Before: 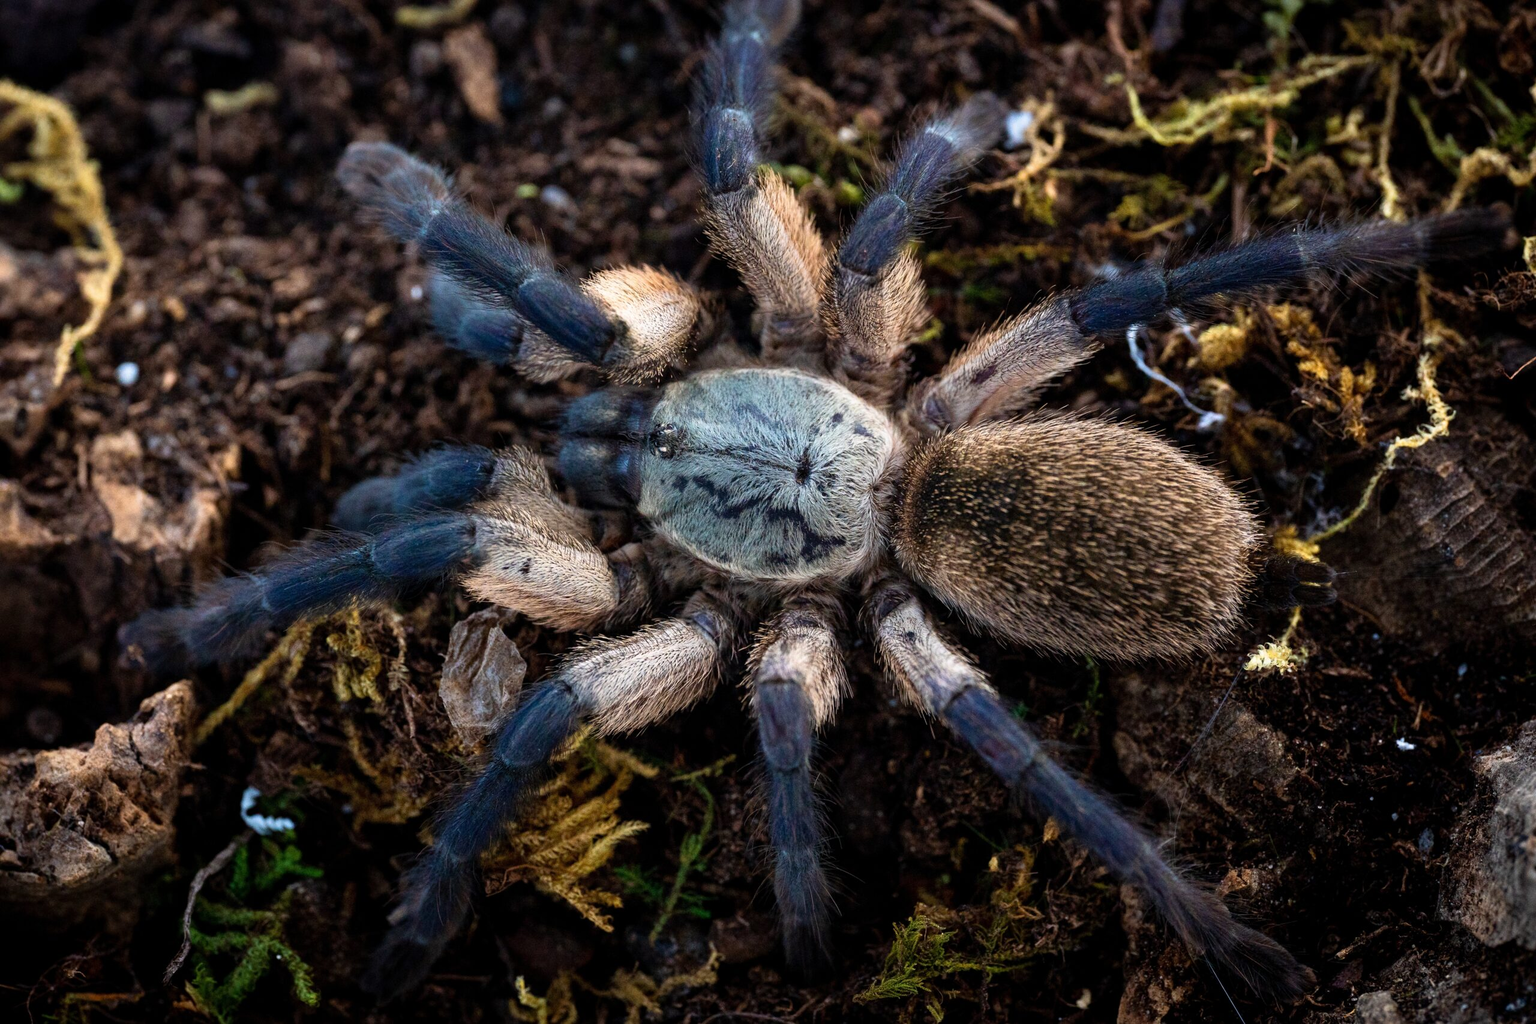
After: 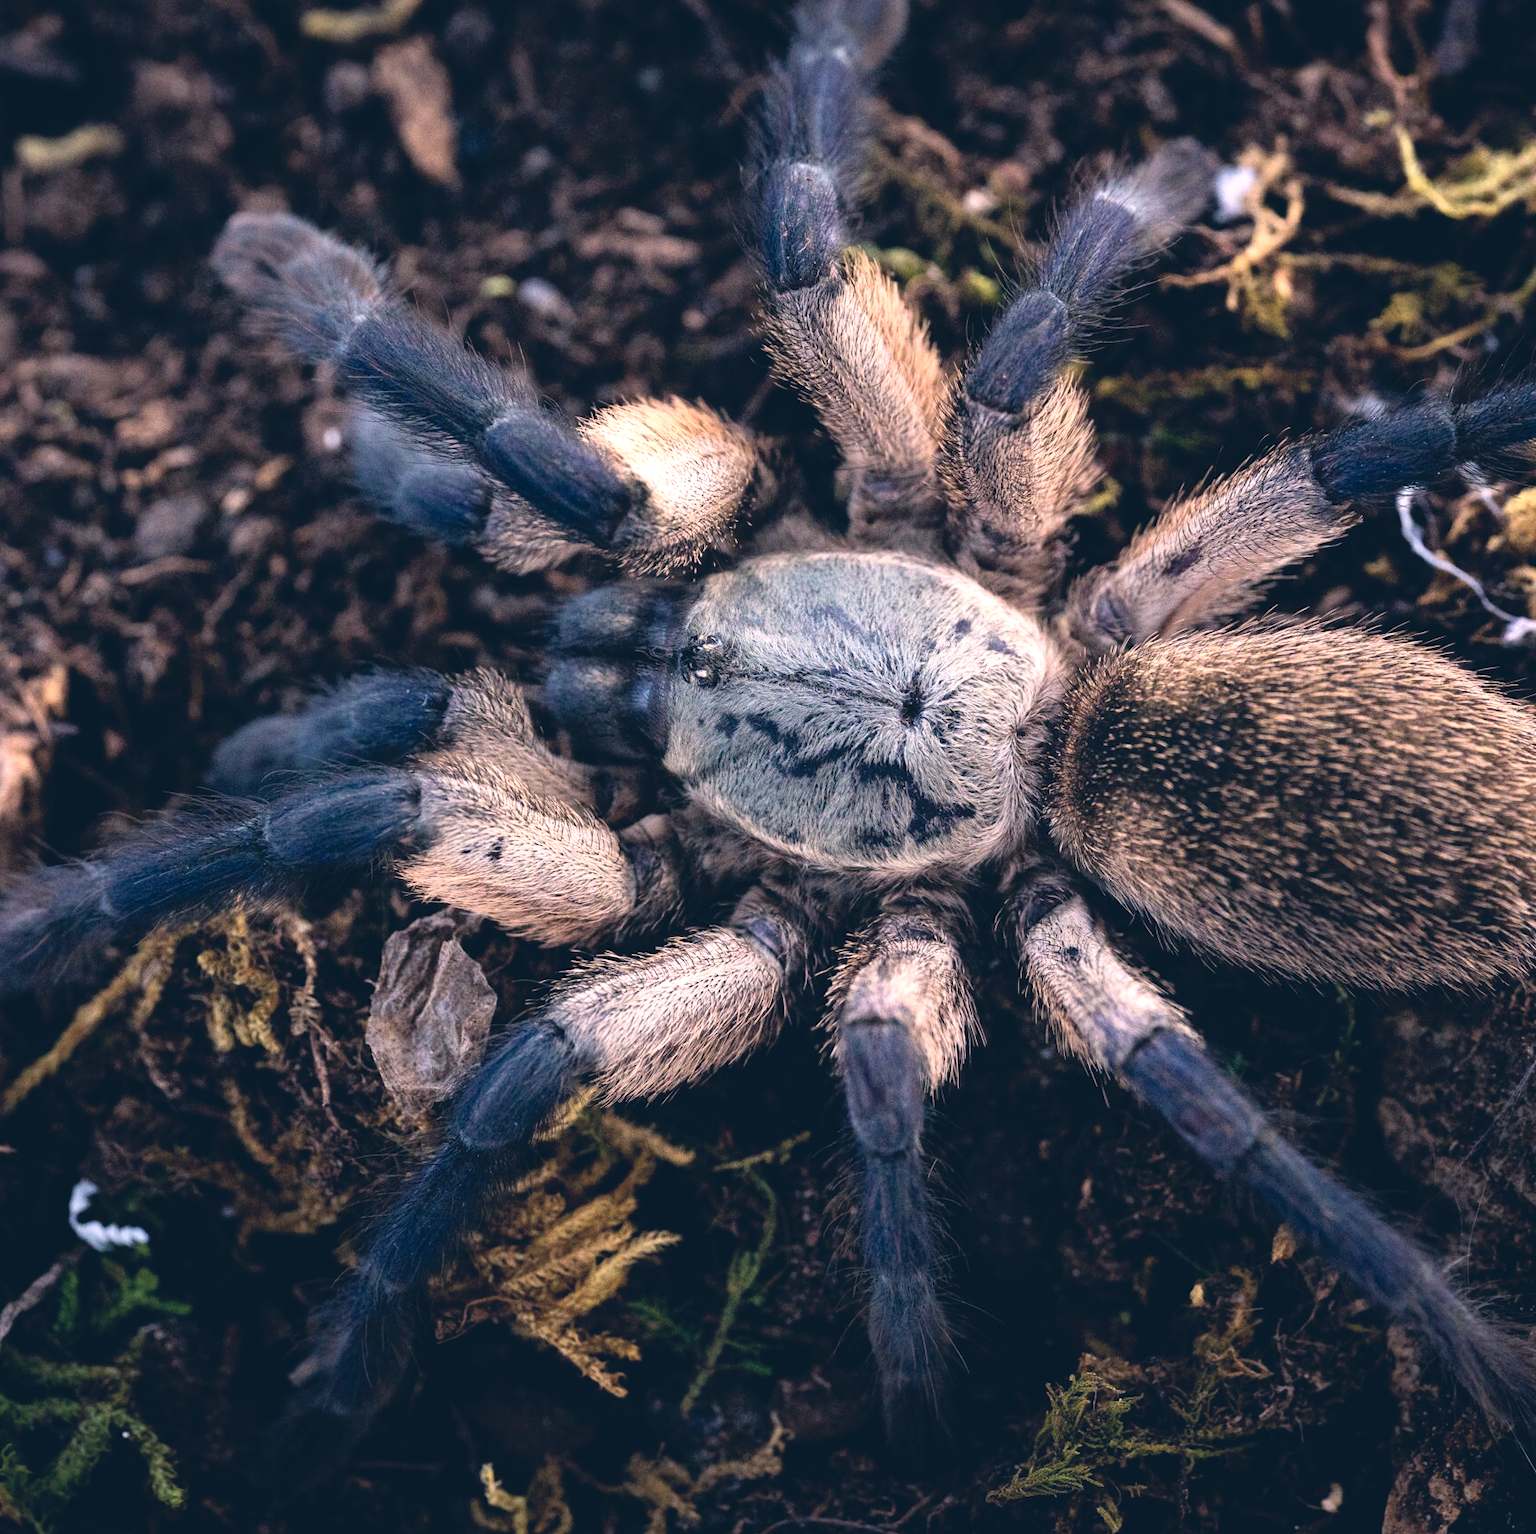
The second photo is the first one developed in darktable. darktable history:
crop and rotate: left 12.698%, right 20.567%
contrast brightness saturation: contrast -0.136, brightness 0.045, saturation -0.132
tone equalizer: -8 EV -0.733 EV, -7 EV -0.724 EV, -6 EV -0.609 EV, -5 EV -0.413 EV, -3 EV 0.375 EV, -2 EV 0.6 EV, -1 EV 0.687 EV, +0 EV 0.754 EV, mask exposure compensation -0.498 EV
color correction: highlights a* 14.42, highlights b* 5.74, shadows a* -5.53, shadows b* -15.76, saturation 0.85
